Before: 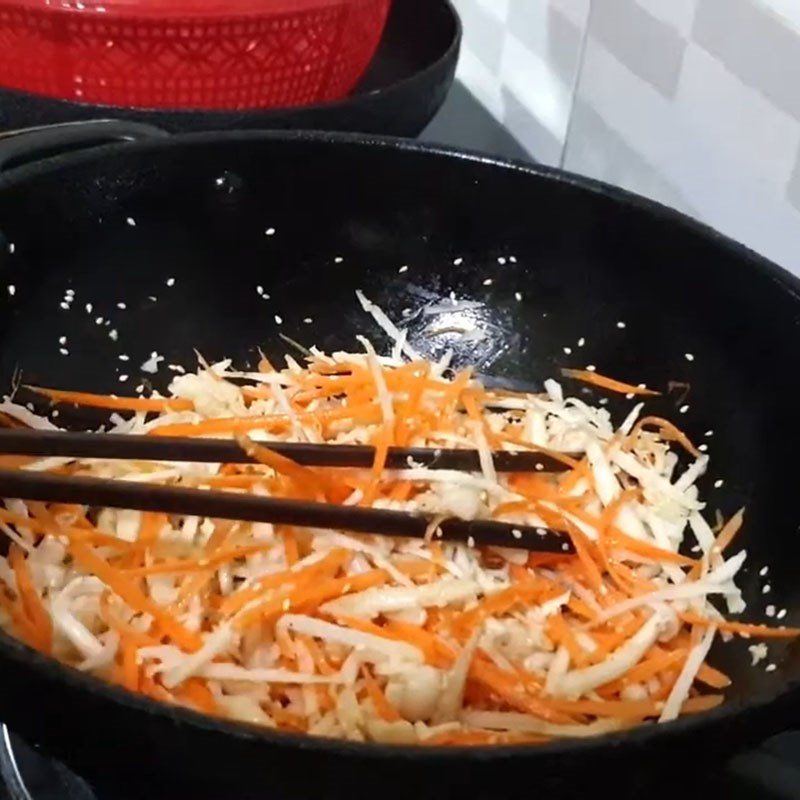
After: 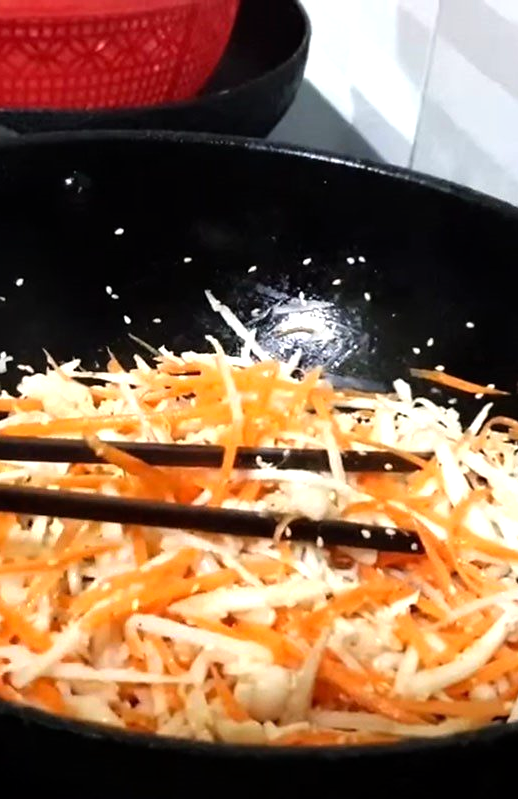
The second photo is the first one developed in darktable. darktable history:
tone equalizer: -8 EV -0.78 EV, -7 EV -0.689 EV, -6 EV -0.586 EV, -5 EV -0.421 EV, -3 EV 0.404 EV, -2 EV 0.6 EV, -1 EV 0.68 EV, +0 EV 0.74 EV, smoothing 1
crop and rotate: left 18.884%, right 16.324%
exposure: black level correction 0.001, exposure -0.205 EV, compensate highlight preservation false
